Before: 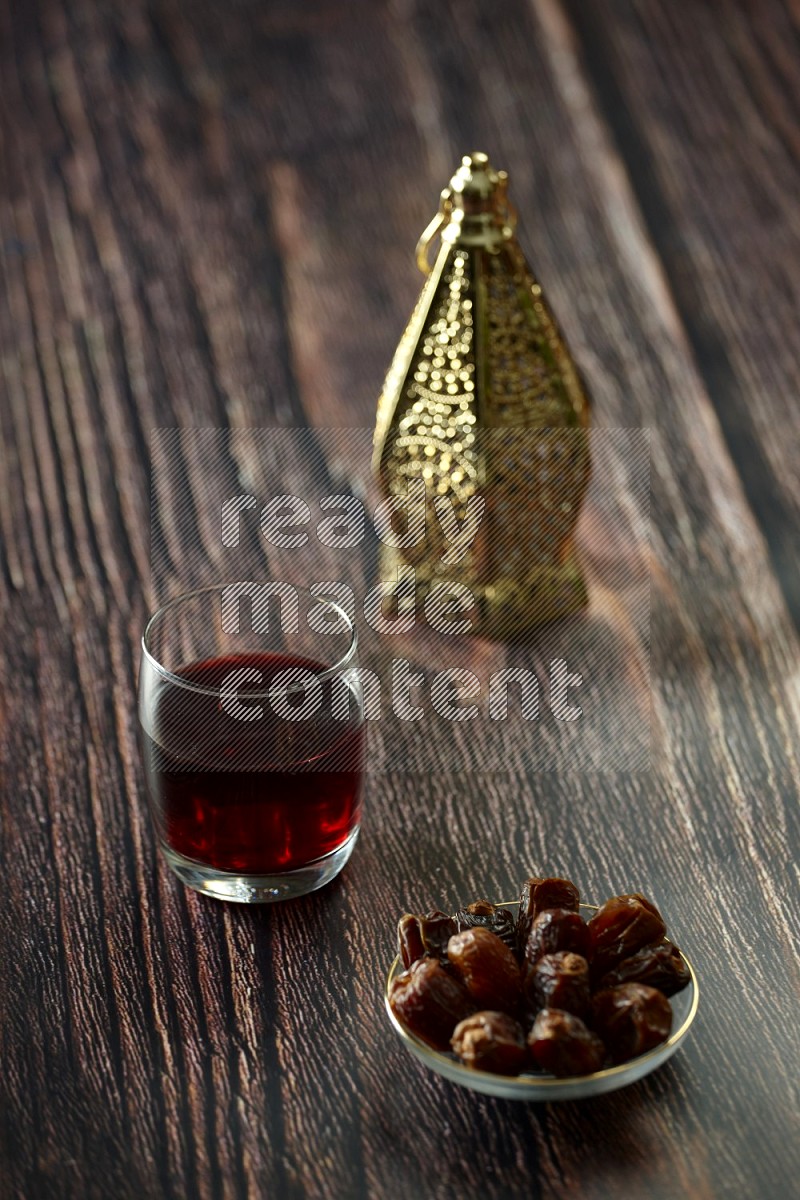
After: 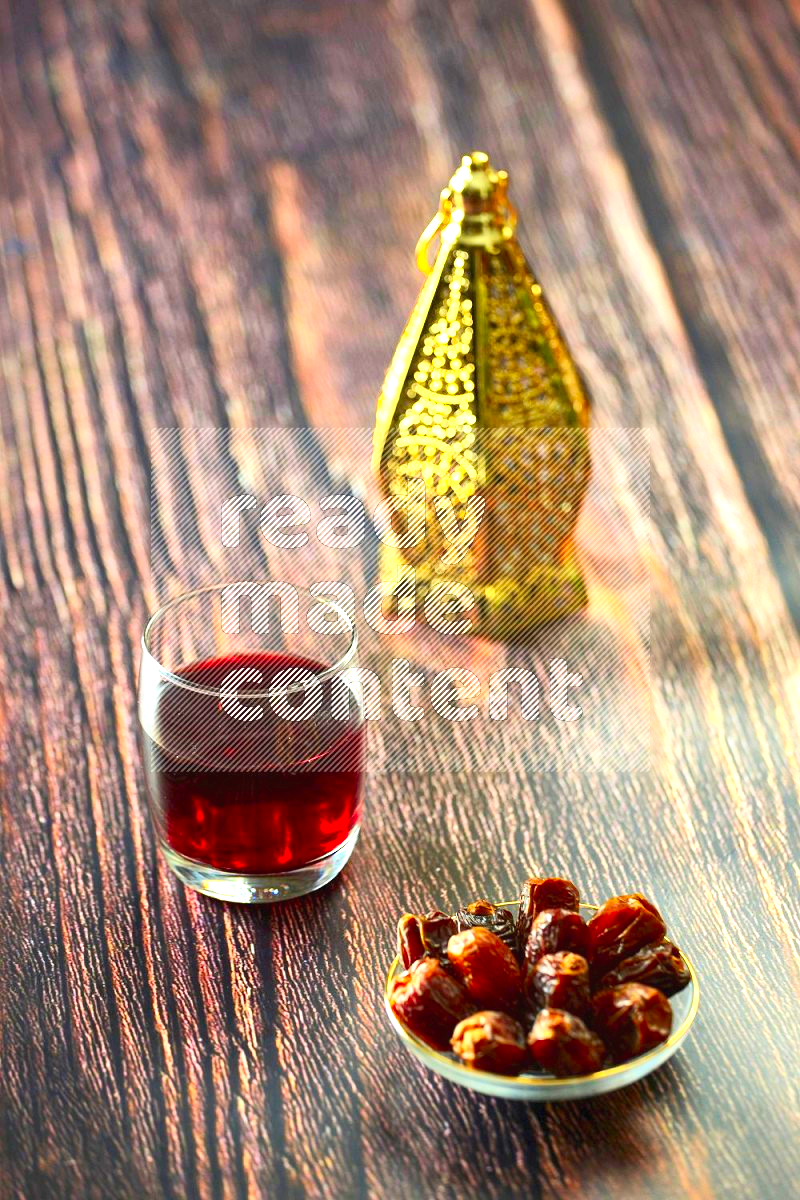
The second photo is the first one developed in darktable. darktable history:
contrast brightness saturation: contrast 0.2, brightness 0.2, saturation 0.8
exposure: black level correction 0, exposure 1.5 EV, compensate highlight preservation false
